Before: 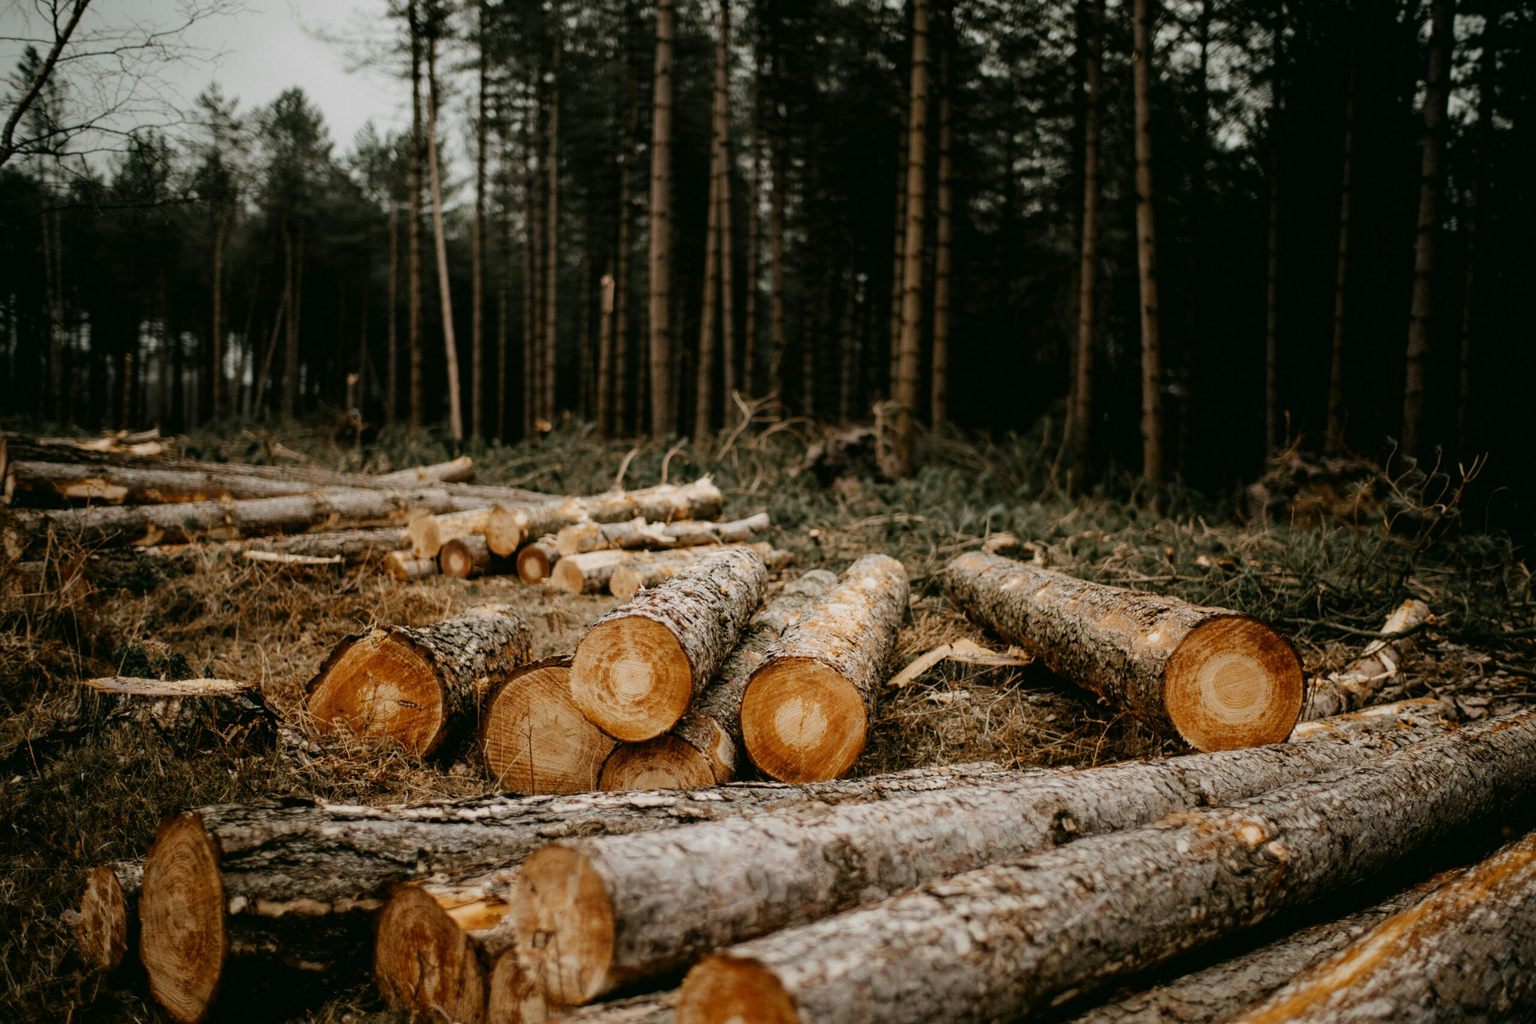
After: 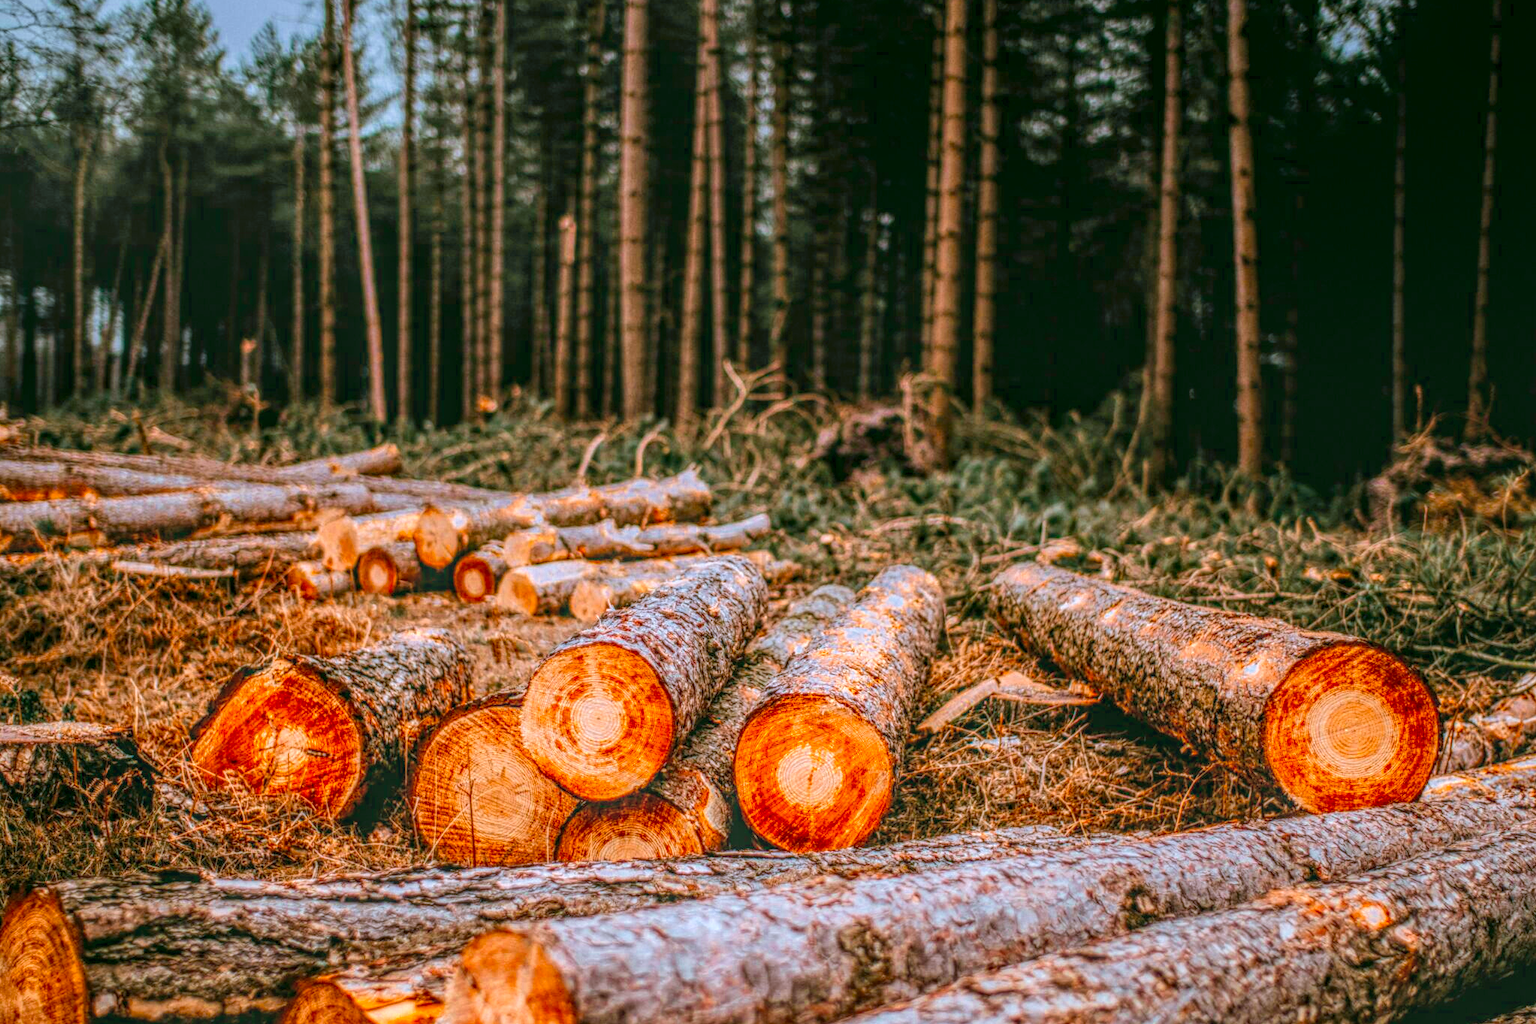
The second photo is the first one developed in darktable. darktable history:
crop and rotate: left 10.071%, top 10.071%, right 10.02%, bottom 10.02%
local contrast: highlights 0%, shadows 0%, detail 200%, midtone range 0.25
velvia: on, module defaults
color calibration: output R [1.422, -0.35, -0.252, 0], output G [-0.238, 1.259, -0.084, 0], output B [-0.081, -0.196, 1.58, 0], output brightness [0.49, 0.671, -0.57, 0], illuminant same as pipeline (D50), adaptation none (bypass), saturation algorithm version 1 (2020)
